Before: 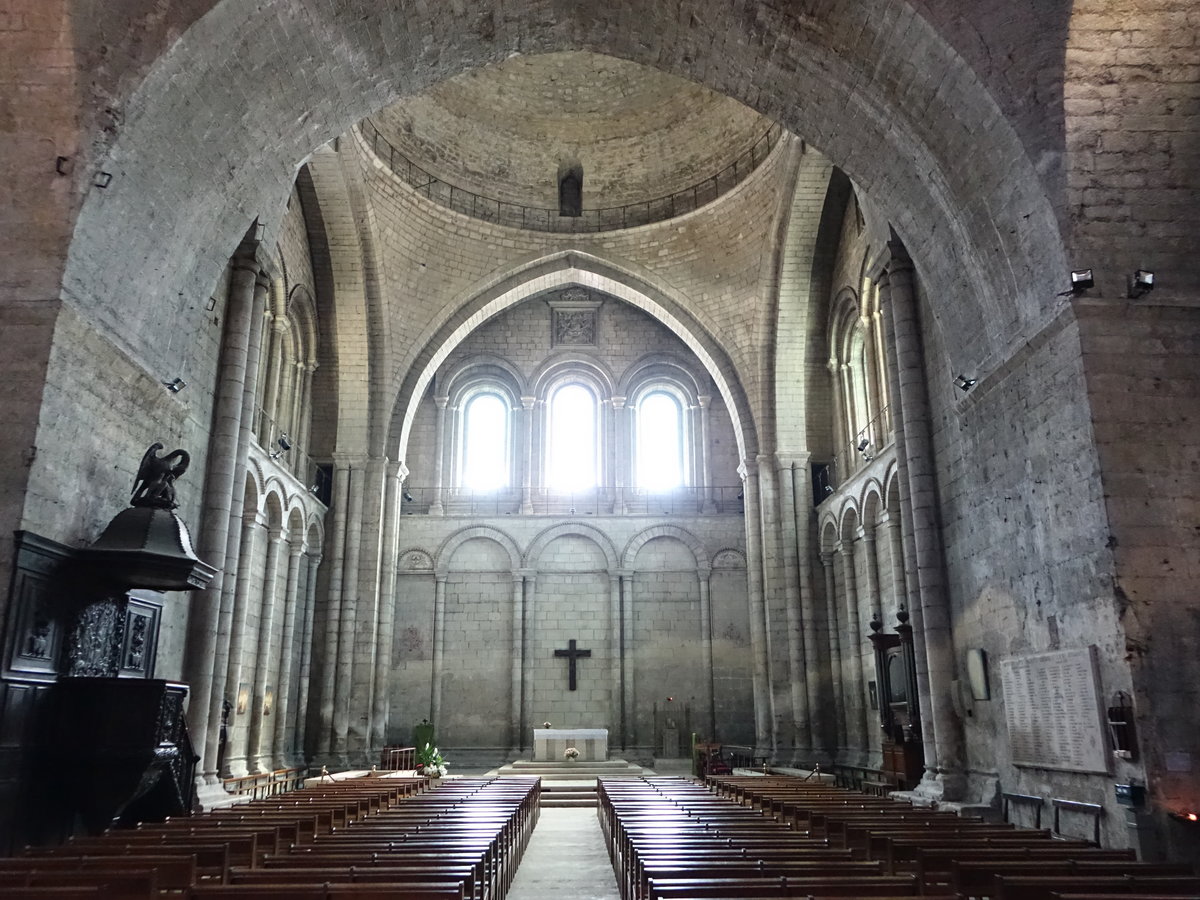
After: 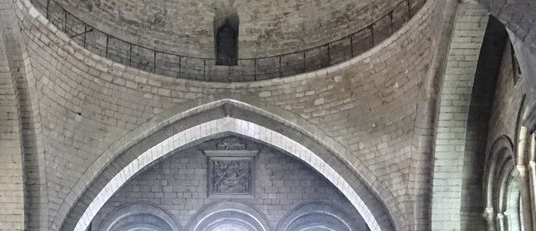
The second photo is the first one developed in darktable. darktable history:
color calibration: illuminant as shot in camera, x 0.358, y 0.373, temperature 4628.91 K
crop: left 28.69%, top 16.8%, right 26.584%, bottom 57.527%
